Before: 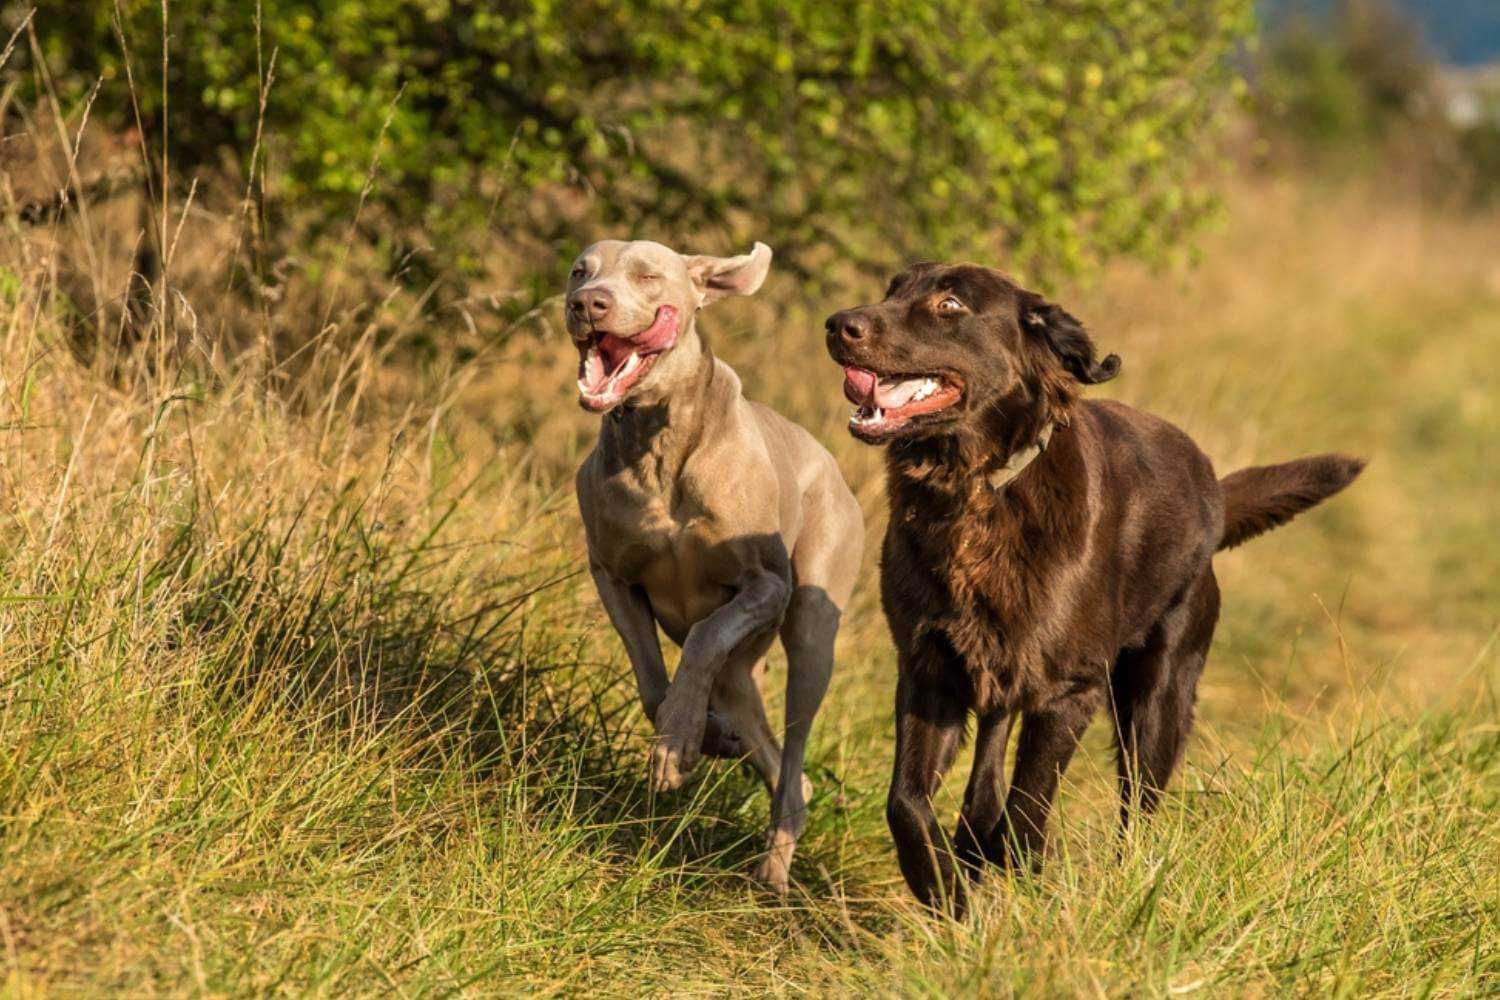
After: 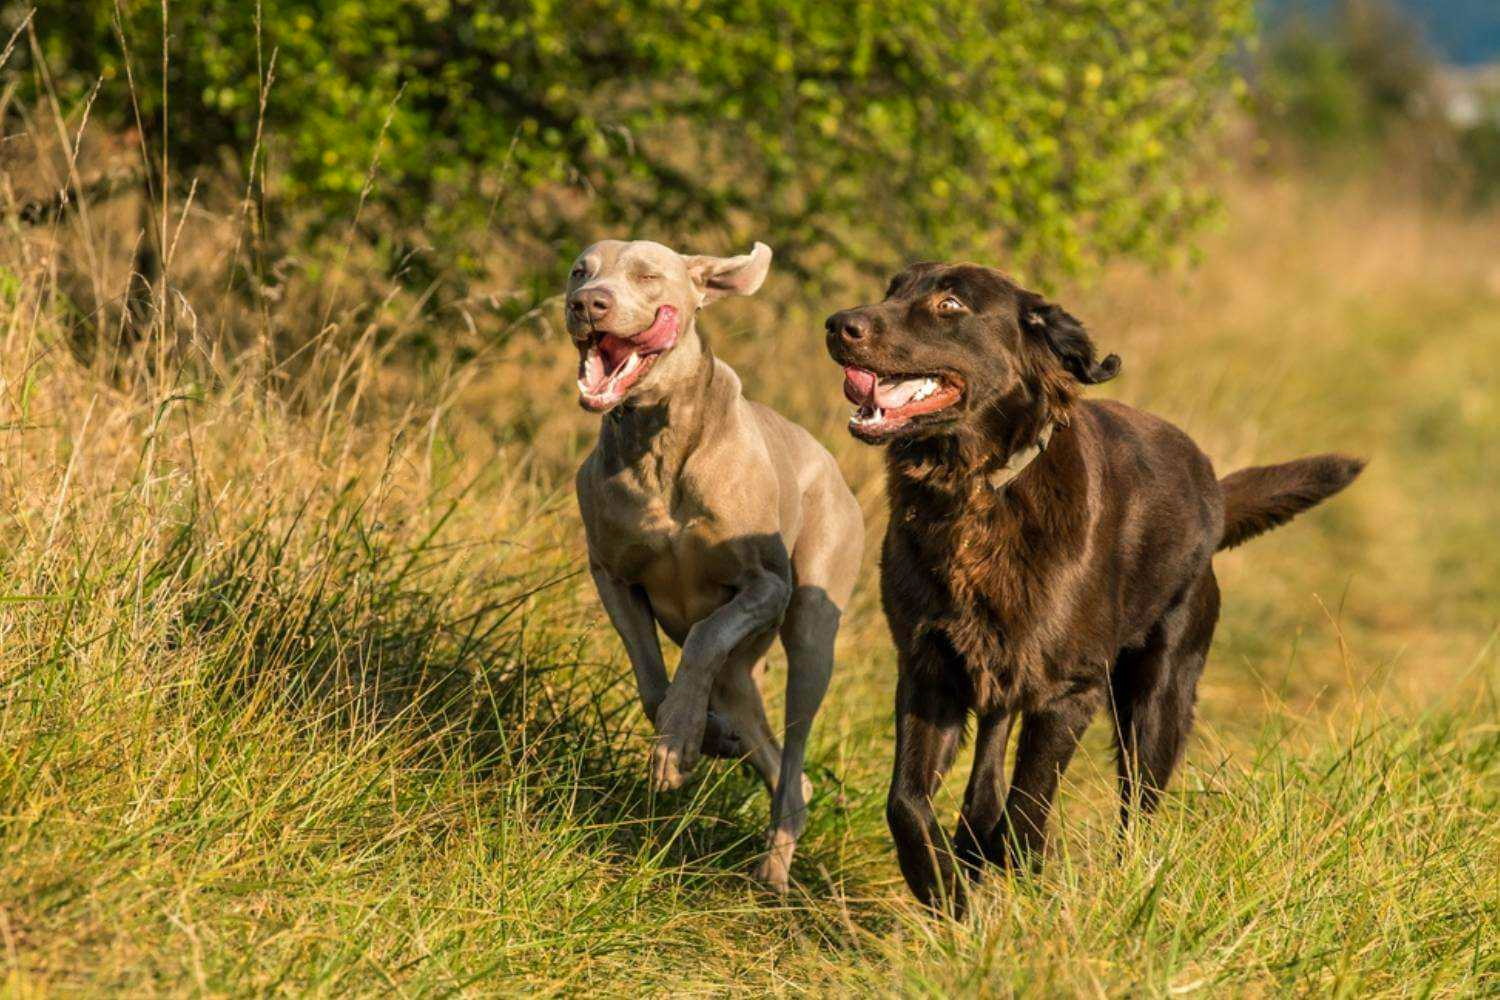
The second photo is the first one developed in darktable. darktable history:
color balance rgb: shadows lift › chroma 2.546%, shadows lift › hue 190.06°, linear chroma grading › global chroma -15.744%, perceptual saturation grading › global saturation 24.919%
